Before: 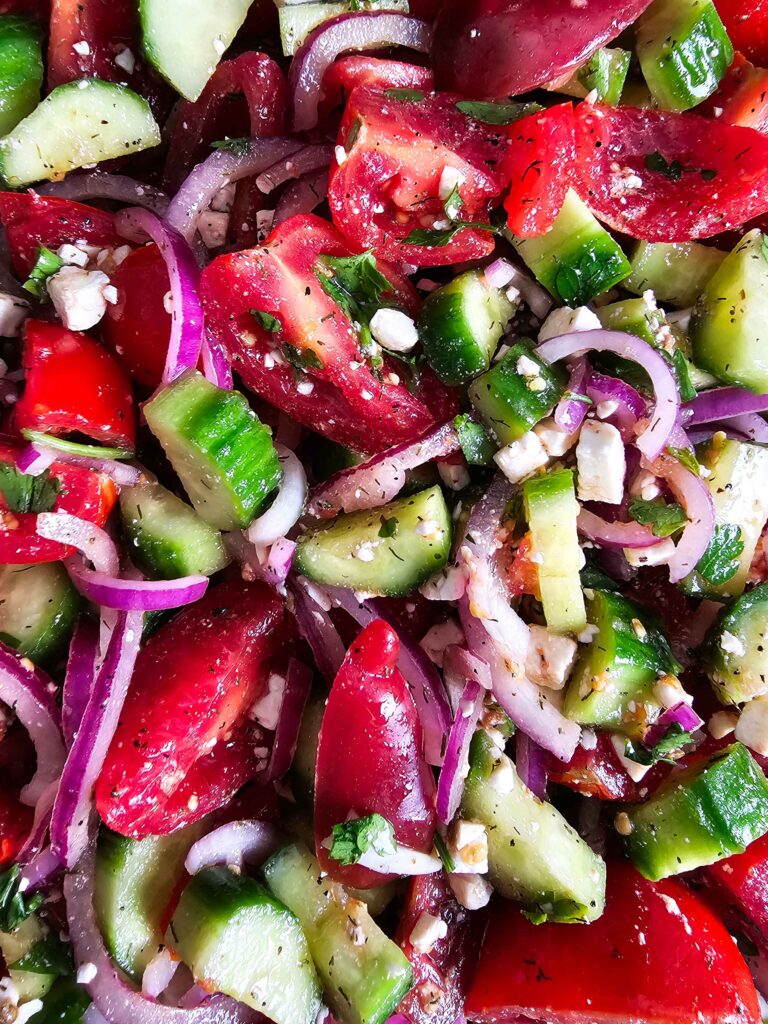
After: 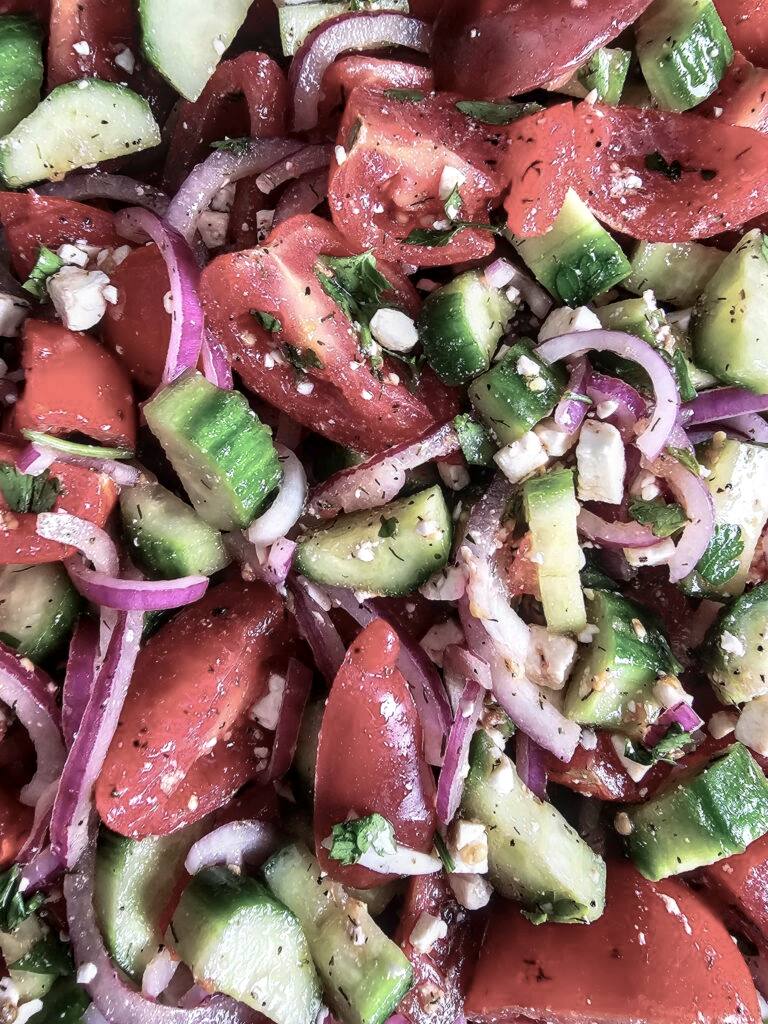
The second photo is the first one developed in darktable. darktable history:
color balance rgb: shadows lift › chroma 1.018%, shadows lift › hue 29.04°, linear chroma grading › global chroma 22.74%, perceptual saturation grading › global saturation -28.793%, perceptual saturation grading › highlights -20.409%, perceptual saturation grading › mid-tones -23.307%, perceptual saturation grading › shadows -23.162%, global vibrance 20%
local contrast: on, module defaults
